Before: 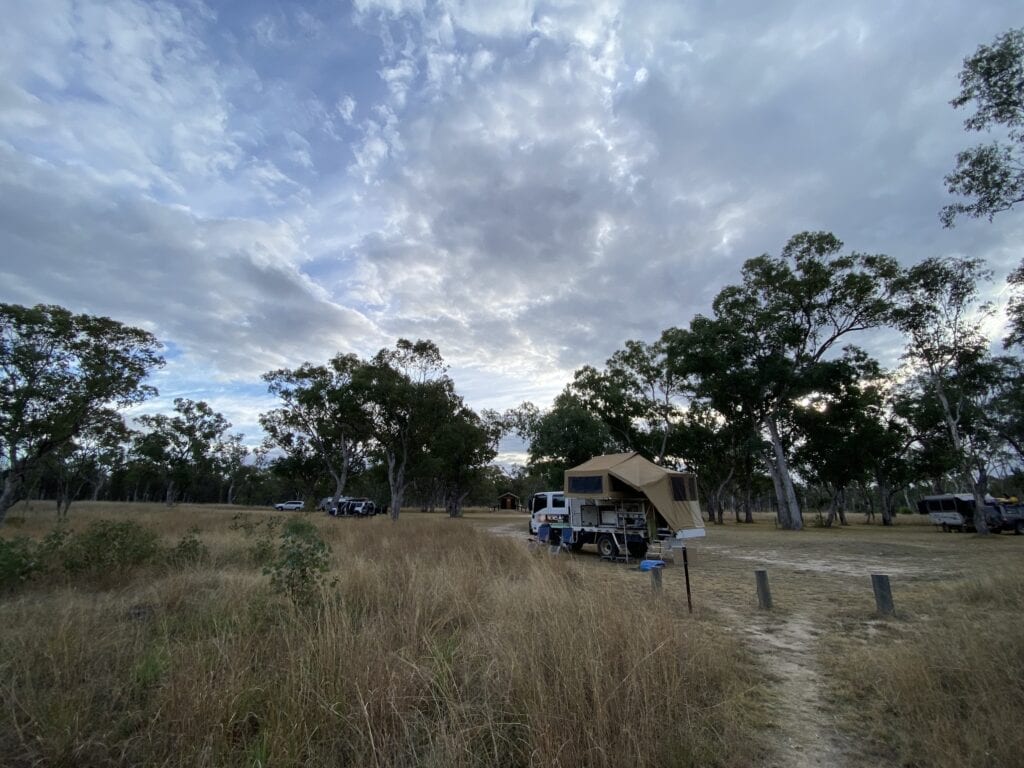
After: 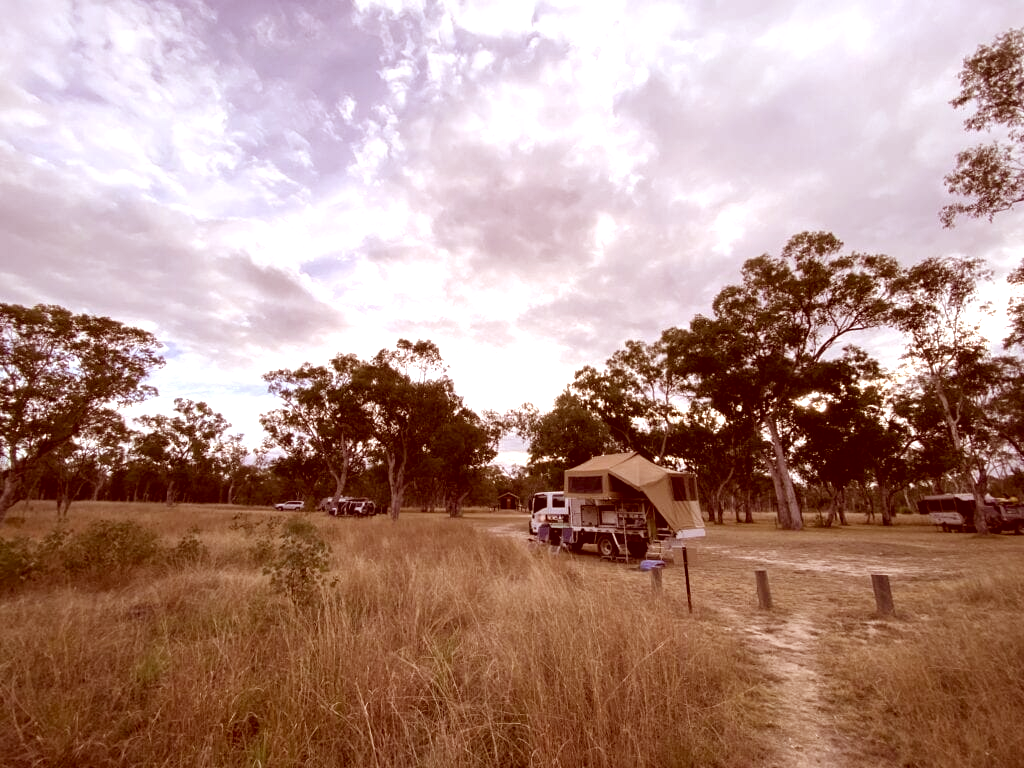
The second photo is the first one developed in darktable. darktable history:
exposure: black level correction 0, exposure 0.888 EV, compensate exposure bias true, compensate highlight preservation false
color correction: highlights a* 9.54, highlights b* 9.01, shadows a* 39.36, shadows b* 39.27, saturation 0.782
